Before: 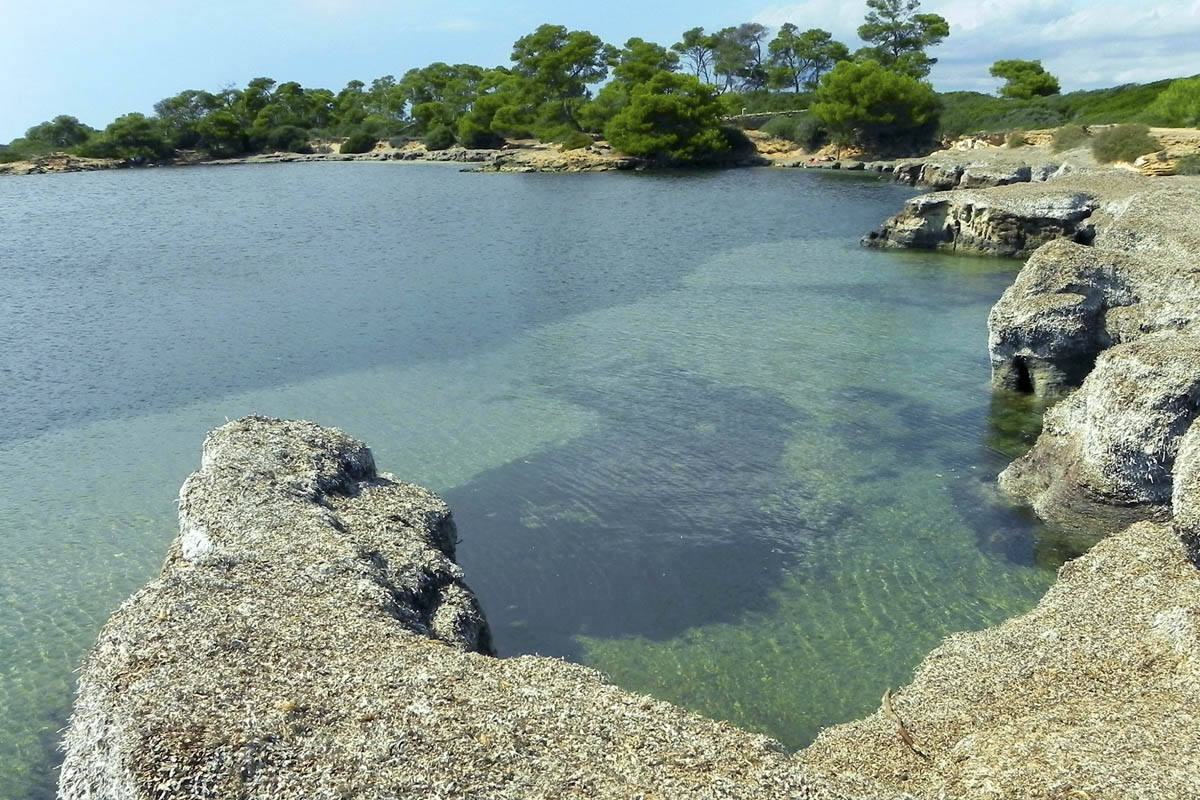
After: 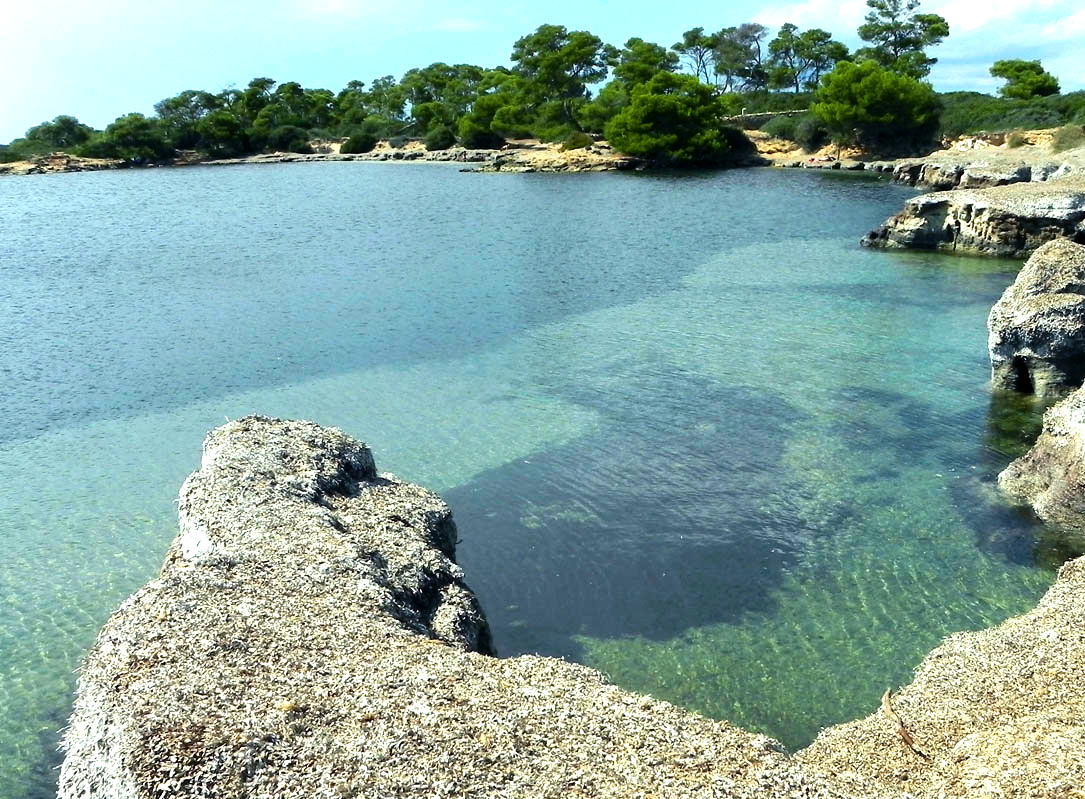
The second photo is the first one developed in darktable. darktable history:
crop: right 9.509%, bottom 0.031%
tone equalizer: -8 EV -0.75 EV, -7 EV -0.7 EV, -6 EV -0.6 EV, -5 EV -0.4 EV, -3 EV 0.4 EV, -2 EV 0.6 EV, -1 EV 0.7 EV, +0 EV 0.75 EV, edges refinement/feathering 500, mask exposure compensation -1.57 EV, preserve details no
